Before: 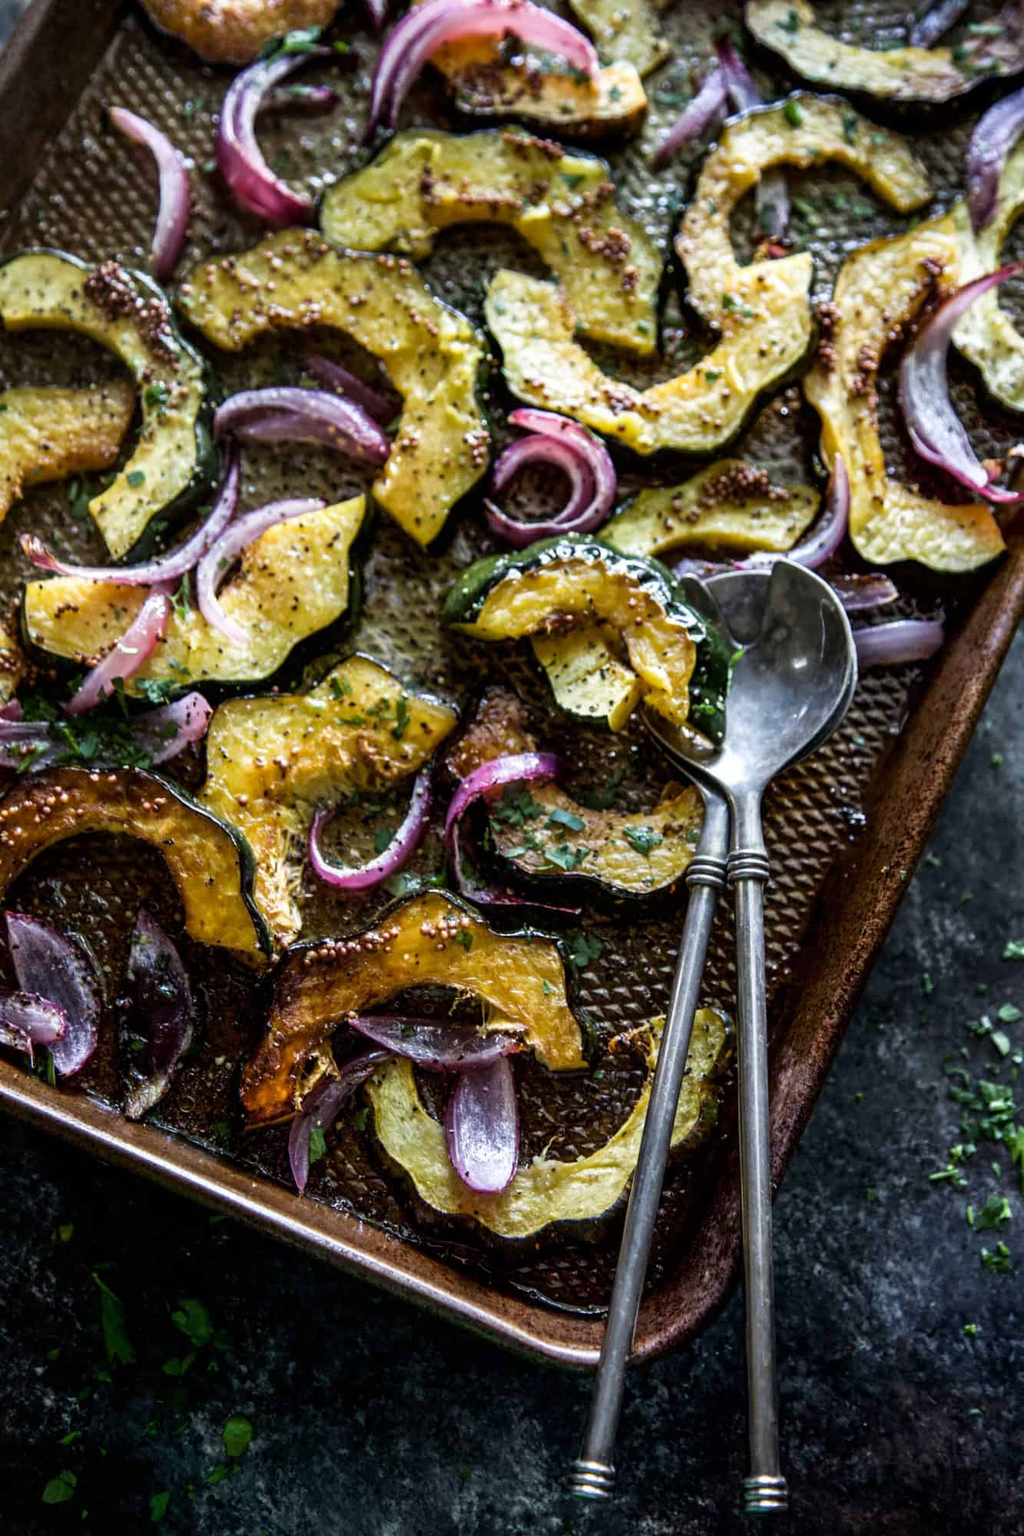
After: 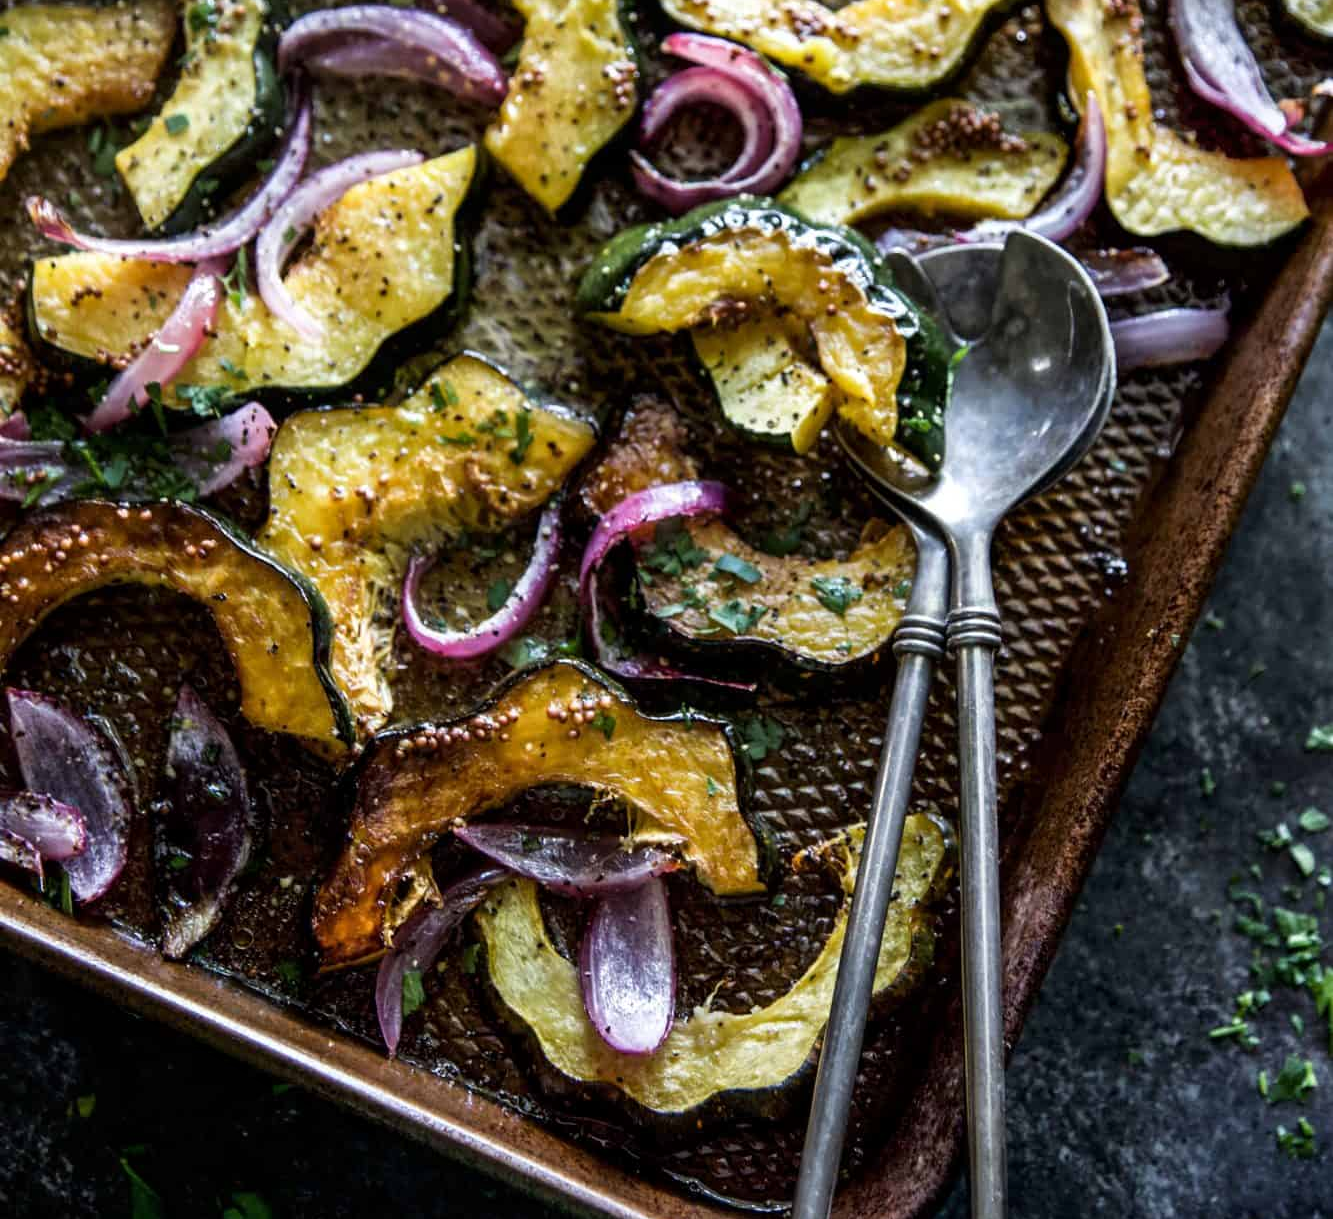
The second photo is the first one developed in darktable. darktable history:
crop and rotate: top 24.999%, bottom 14.048%
local contrast: mode bilateral grid, contrast 16, coarseness 37, detail 105%, midtone range 0.2
